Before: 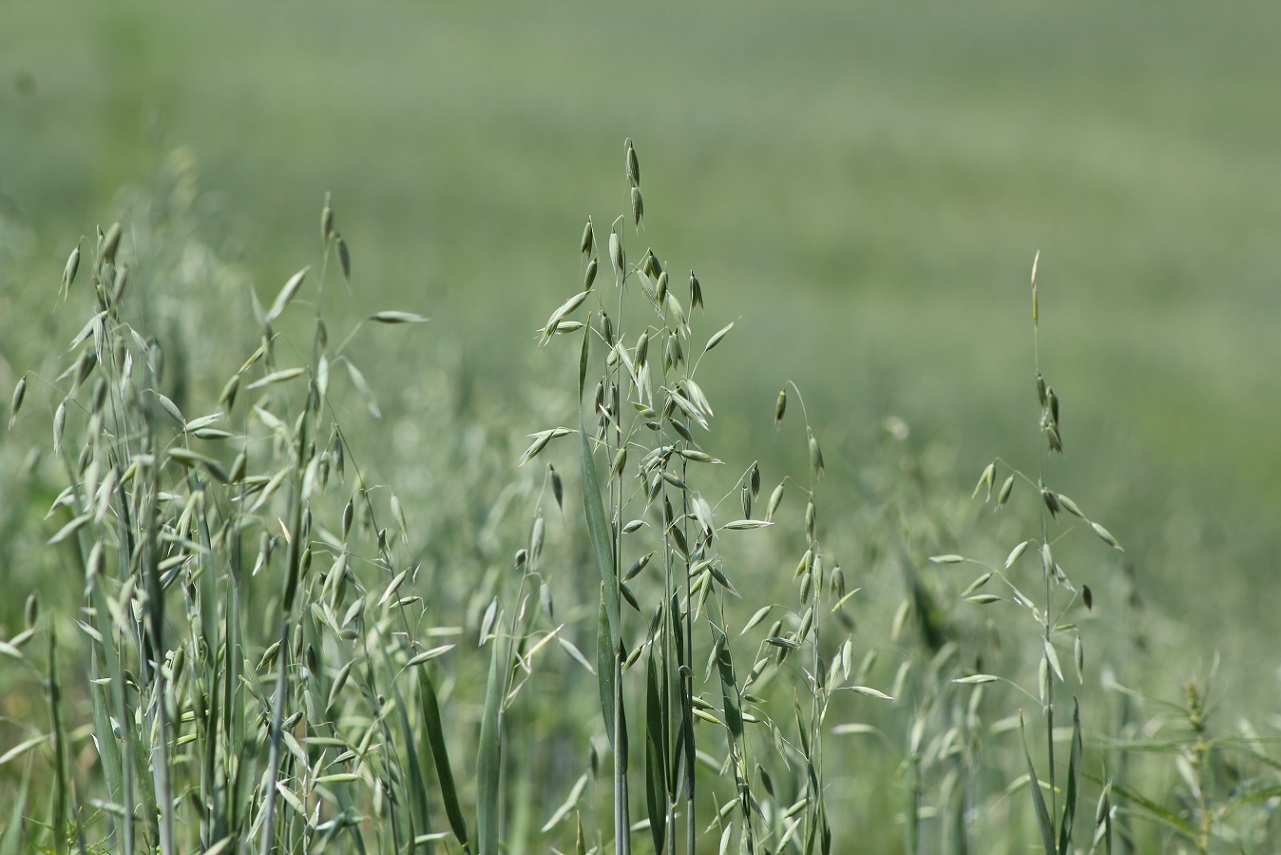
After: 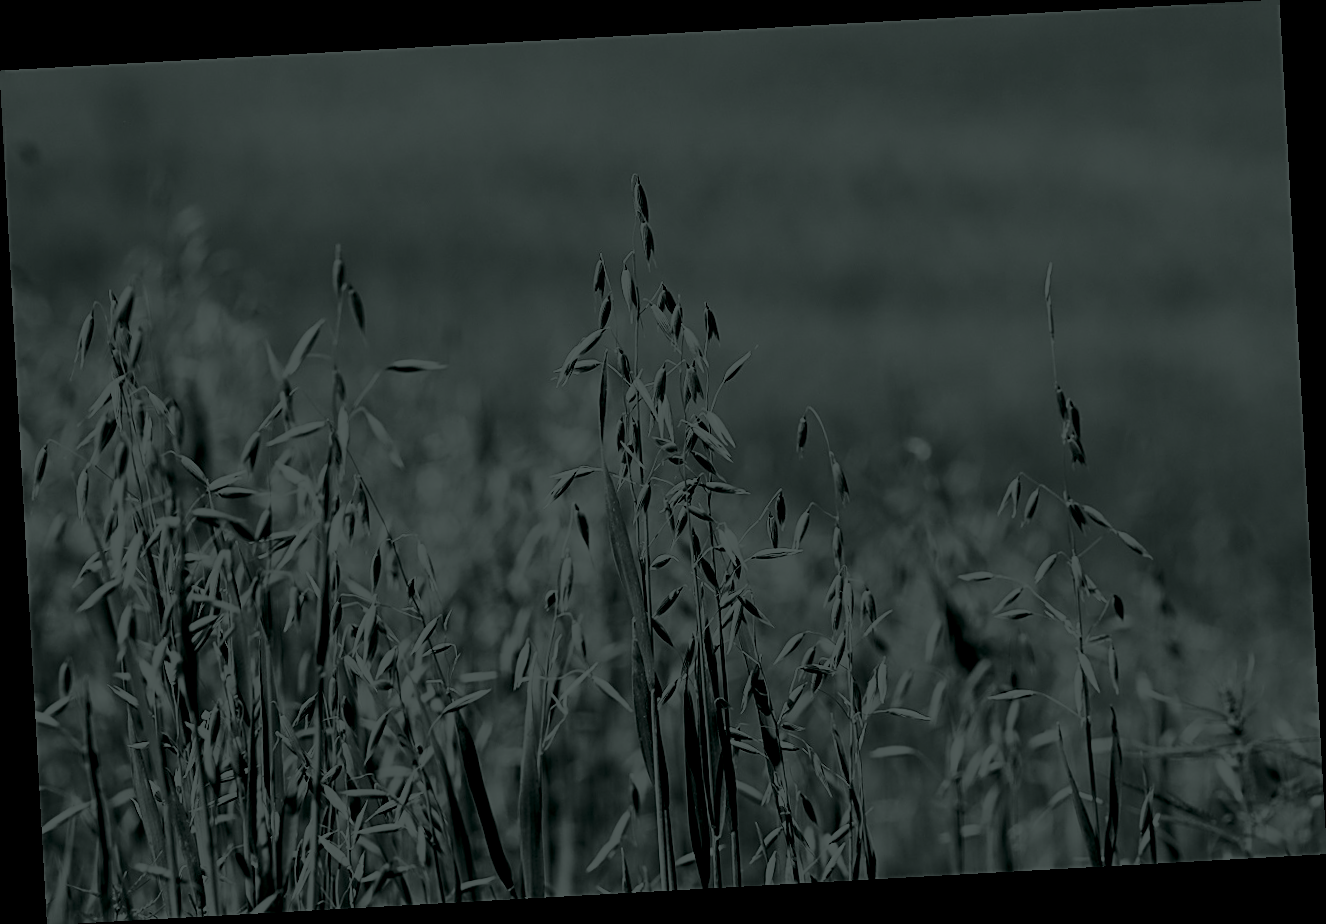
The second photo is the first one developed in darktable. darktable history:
rotate and perspective: rotation -3.18°, automatic cropping off
sharpen: on, module defaults
tone curve: curves: ch0 [(0, 0.023) (0.132, 0.075) (0.256, 0.2) (0.463, 0.494) (0.699, 0.816) (0.813, 0.898) (1, 0.943)]; ch1 [(0, 0) (0.32, 0.306) (0.441, 0.41) (0.476, 0.466) (0.498, 0.5) (0.518, 0.519) (0.546, 0.571) (0.604, 0.651) (0.733, 0.817) (1, 1)]; ch2 [(0, 0) (0.312, 0.313) (0.431, 0.425) (0.483, 0.477) (0.503, 0.503) (0.526, 0.507) (0.564, 0.575) (0.614, 0.695) (0.713, 0.767) (0.985, 0.966)], color space Lab, independent channels
color balance rgb: shadows lift › luminance -20%, power › hue 72.24°, highlights gain › luminance 15%, global offset › hue 171.6°, perceptual saturation grading › highlights -15%, perceptual saturation grading › shadows 25%, global vibrance 35%, contrast 10%
colorize: hue 90°, saturation 19%, lightness 1.59%, version 1
